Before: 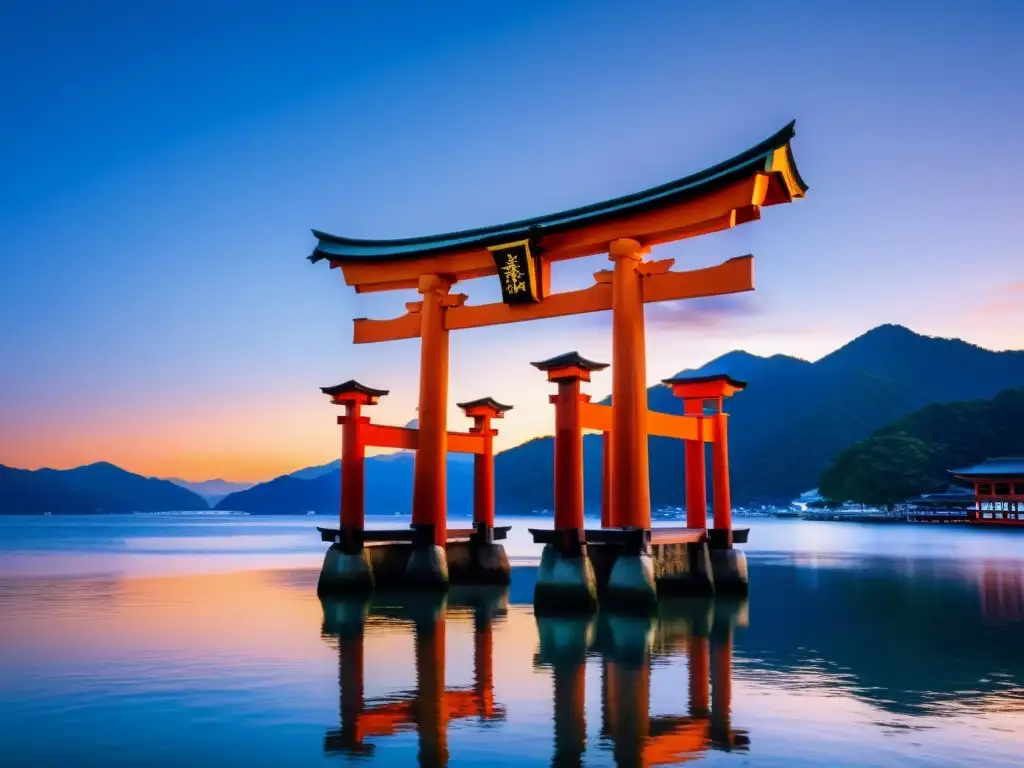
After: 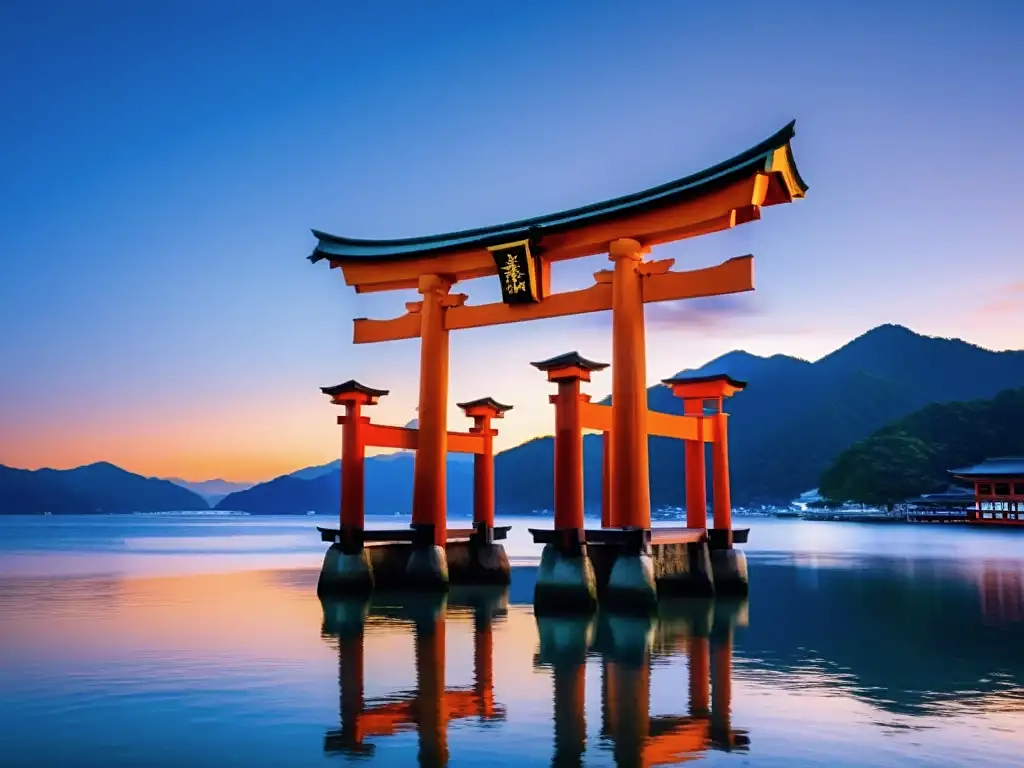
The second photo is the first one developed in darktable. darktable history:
tone equalizer: edges refinement/feathering 500, mask exposure compensation -1.57 EV, preserve details no
levels: mode automatic, levels [0, 0.281, 0.562]
contrast brightness saturation: saturation -0.057
sharpen: amount 0.201
